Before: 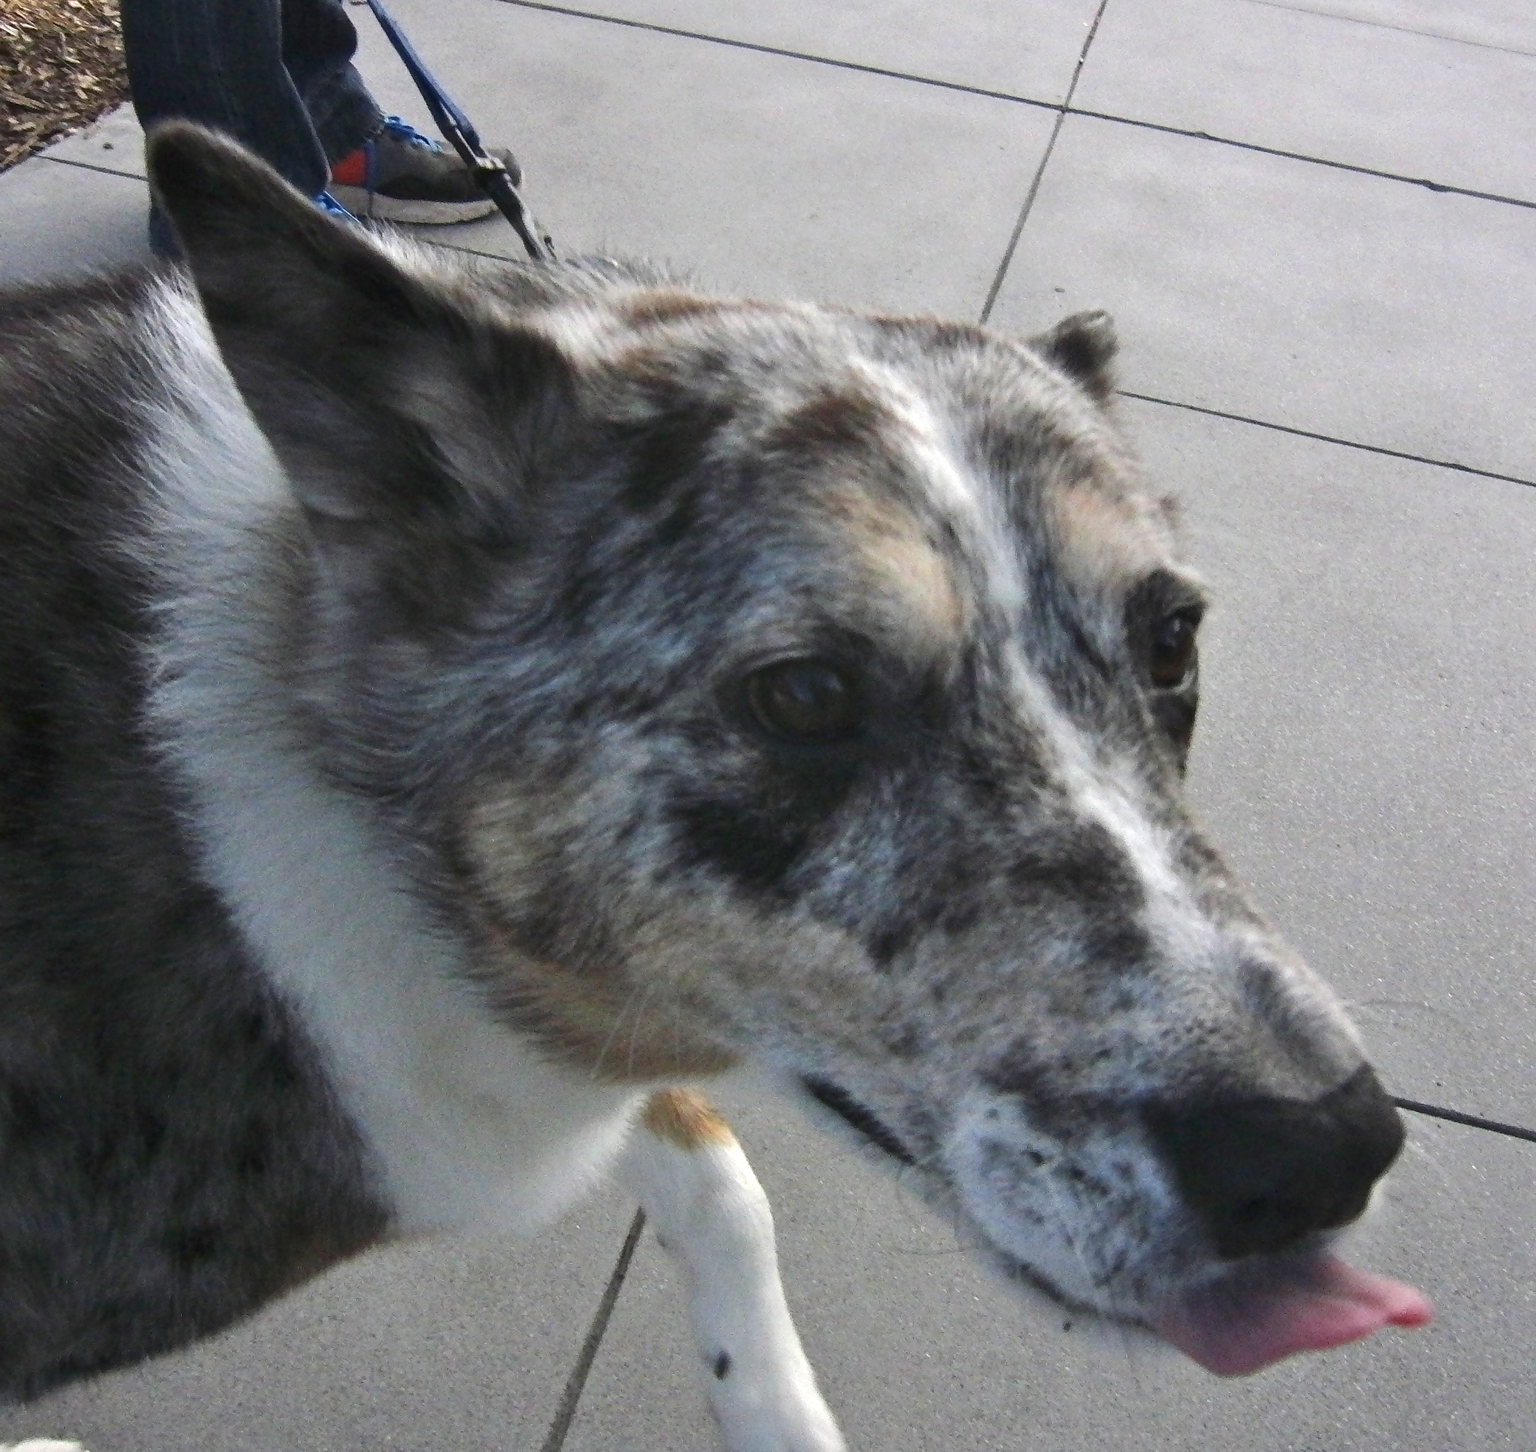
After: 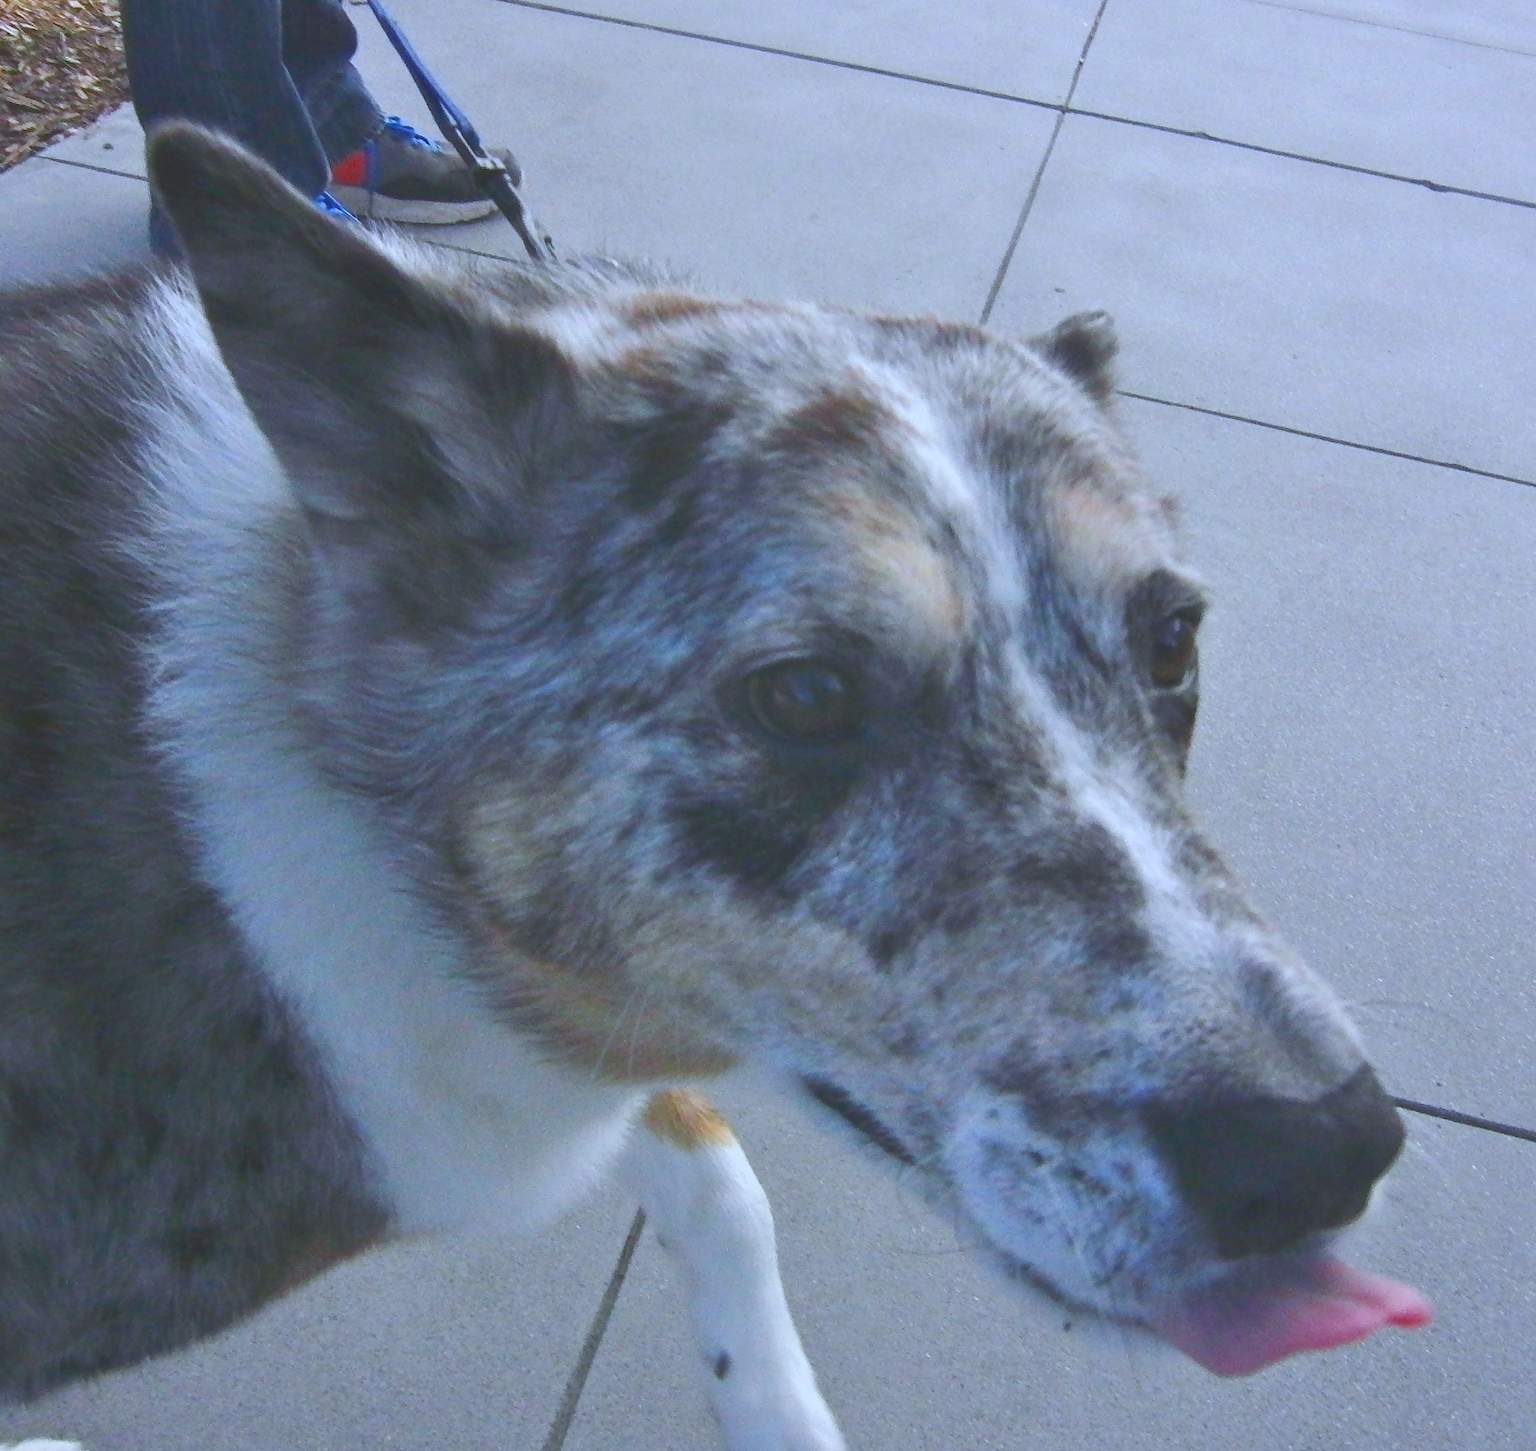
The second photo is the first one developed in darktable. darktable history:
tone curve: curves: ch0 [(0, 0.172) (1, 0.91)], color space Lab, independent channels, preserve colors none
color balance rgb: perceptual saturation grading › global saturation 35%, perceptual saturation grading › highlights -25%, perceptual saturation grading › shadows 25%, global vibrance 10%
white balance: red 0.926, green 1.003, blue 1.133
